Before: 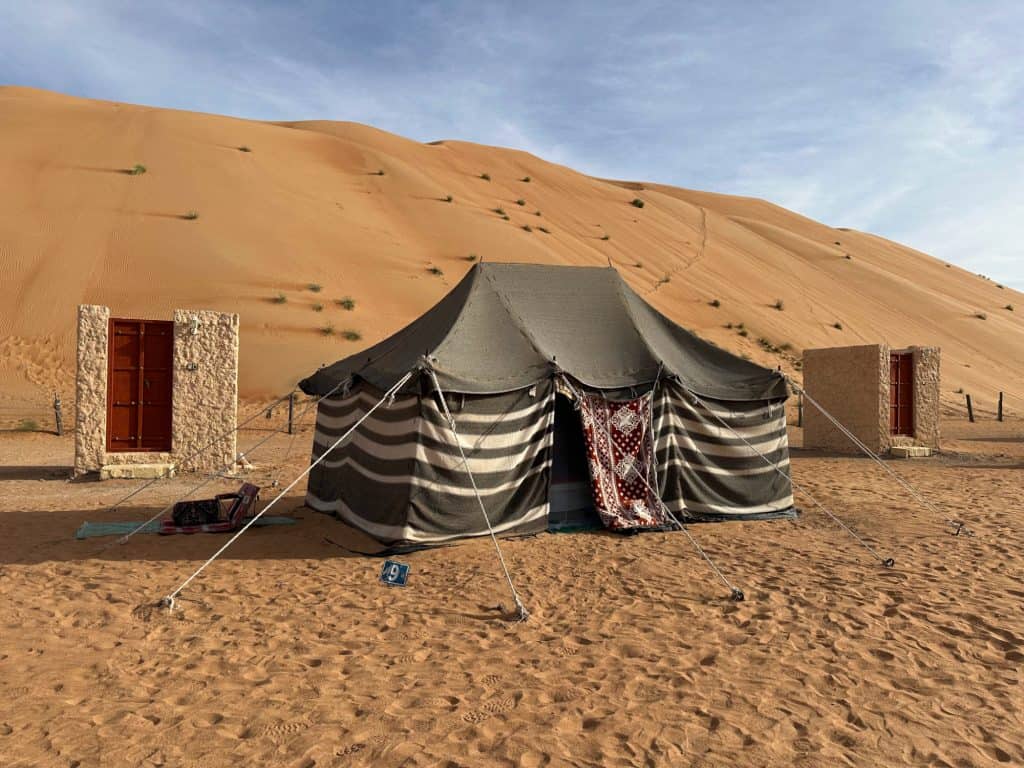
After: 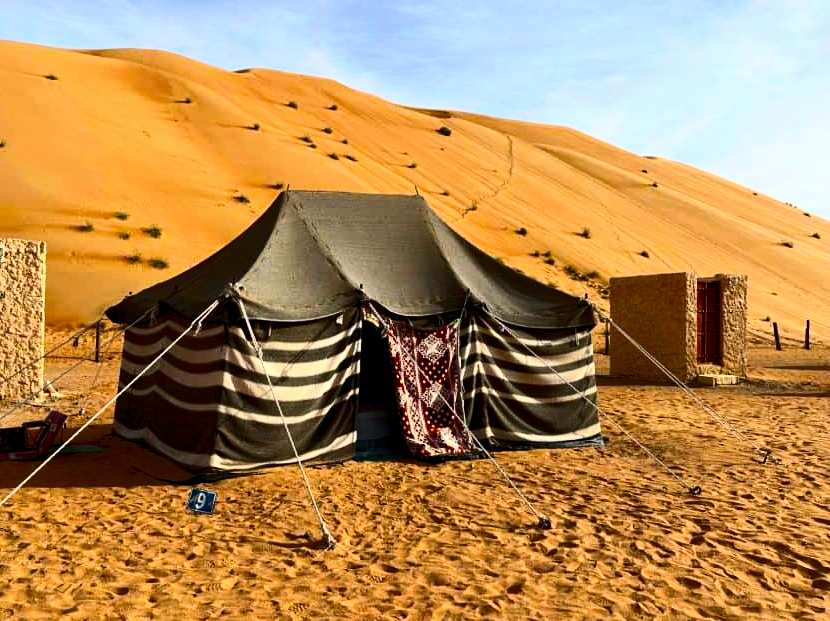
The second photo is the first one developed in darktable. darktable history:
color balance rgb: global offset › luminance -0.504%, perceptual saturation grading › global saturation 31.164%
contrast brightness saturation: contrast 0.4, brightness 0.042, saturation 0.257
crop: left 18.944%, top 9.387%, right 0%, bottom 9.633%
